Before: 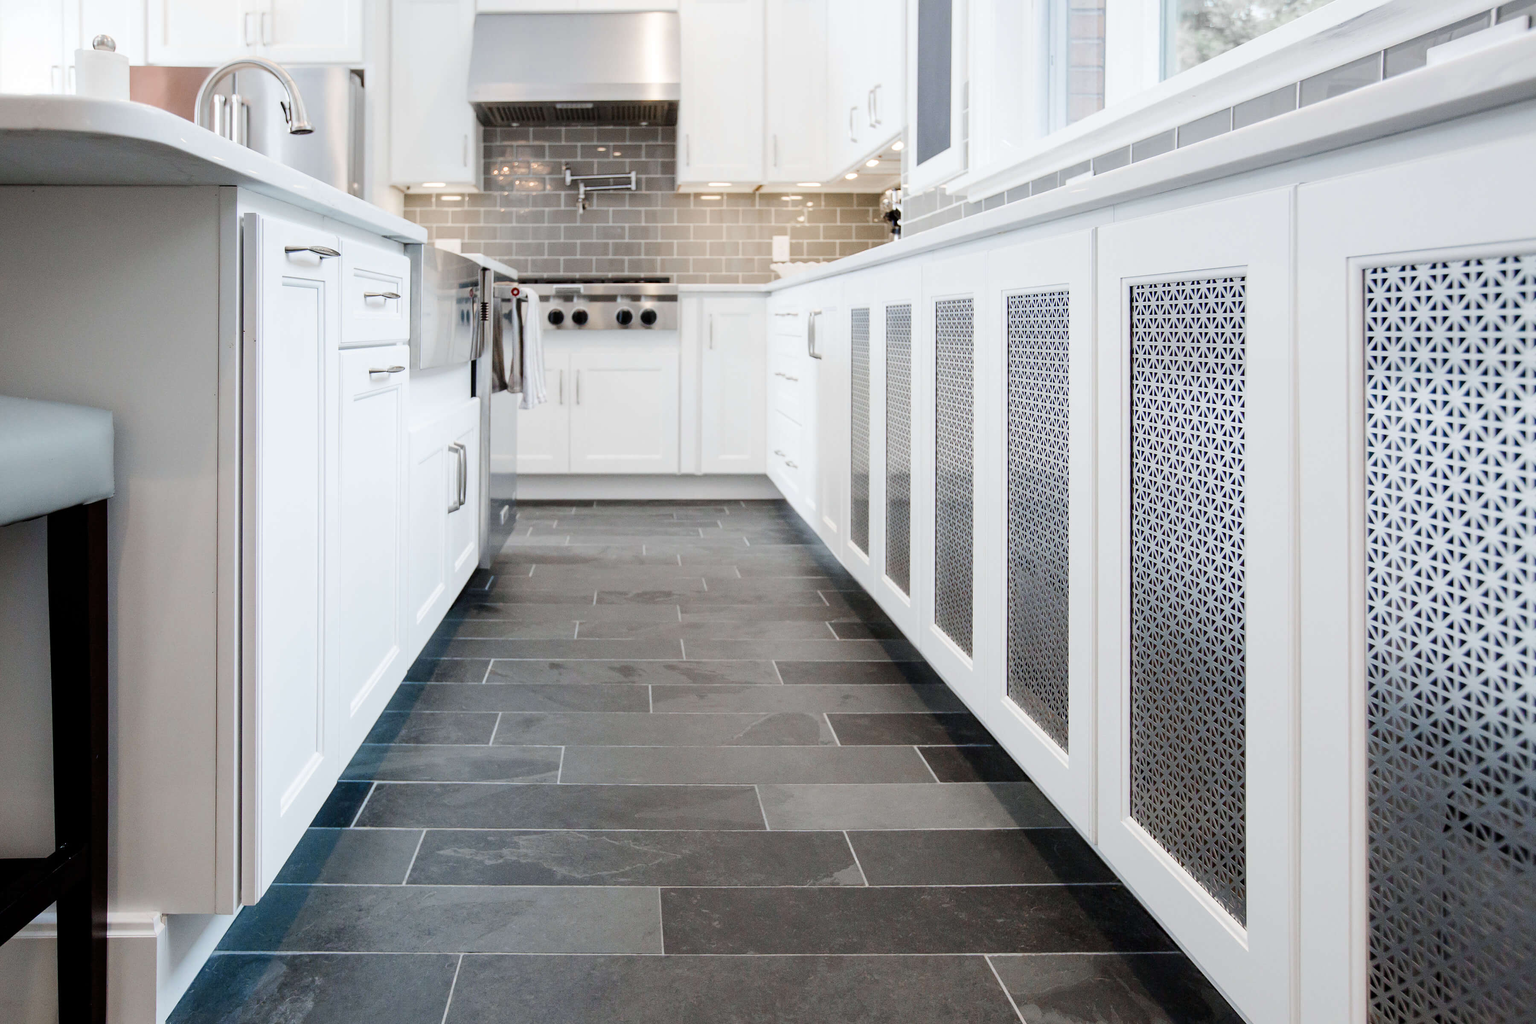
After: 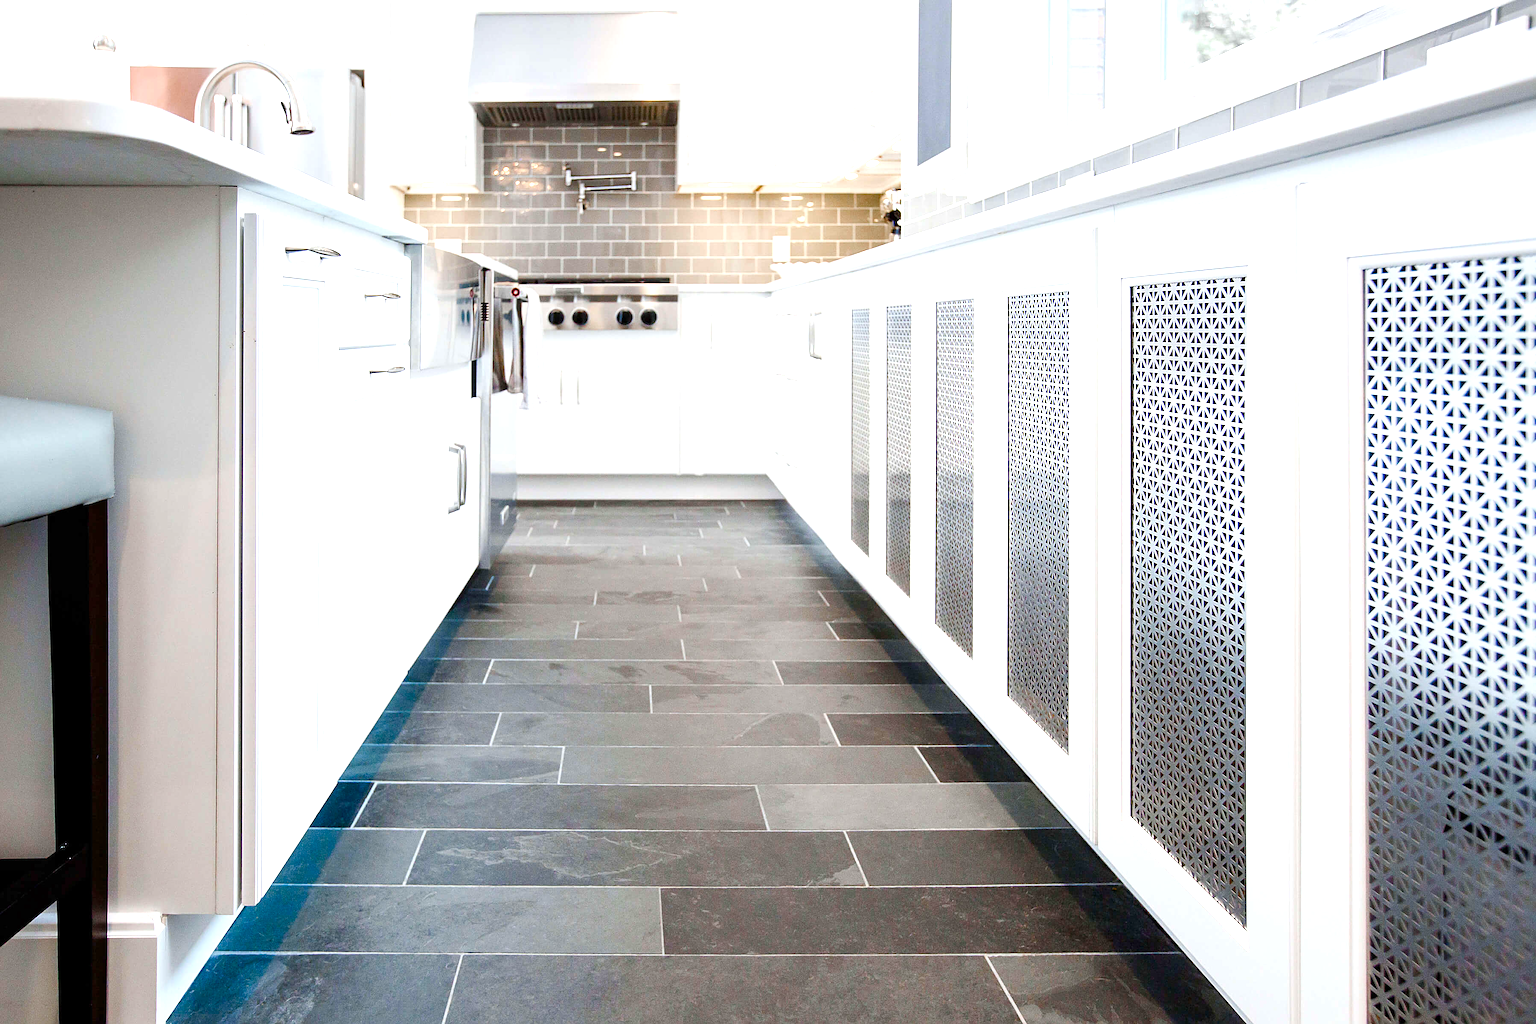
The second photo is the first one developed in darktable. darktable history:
exposure: exposure 0.781 EV, compensate exposure bias true, compensate highlight preservation false
sharpen: on, module defaults
color balance rgb: linear chroma grading › global chroma 14.73%, perceptual saturation grading › global saturation 23.93%, perceptual saturation grading › highlights -24.516%, perceptual saturation grading › mid-tones 24.299%, perceptual saturation grading › shadows 41.075%
